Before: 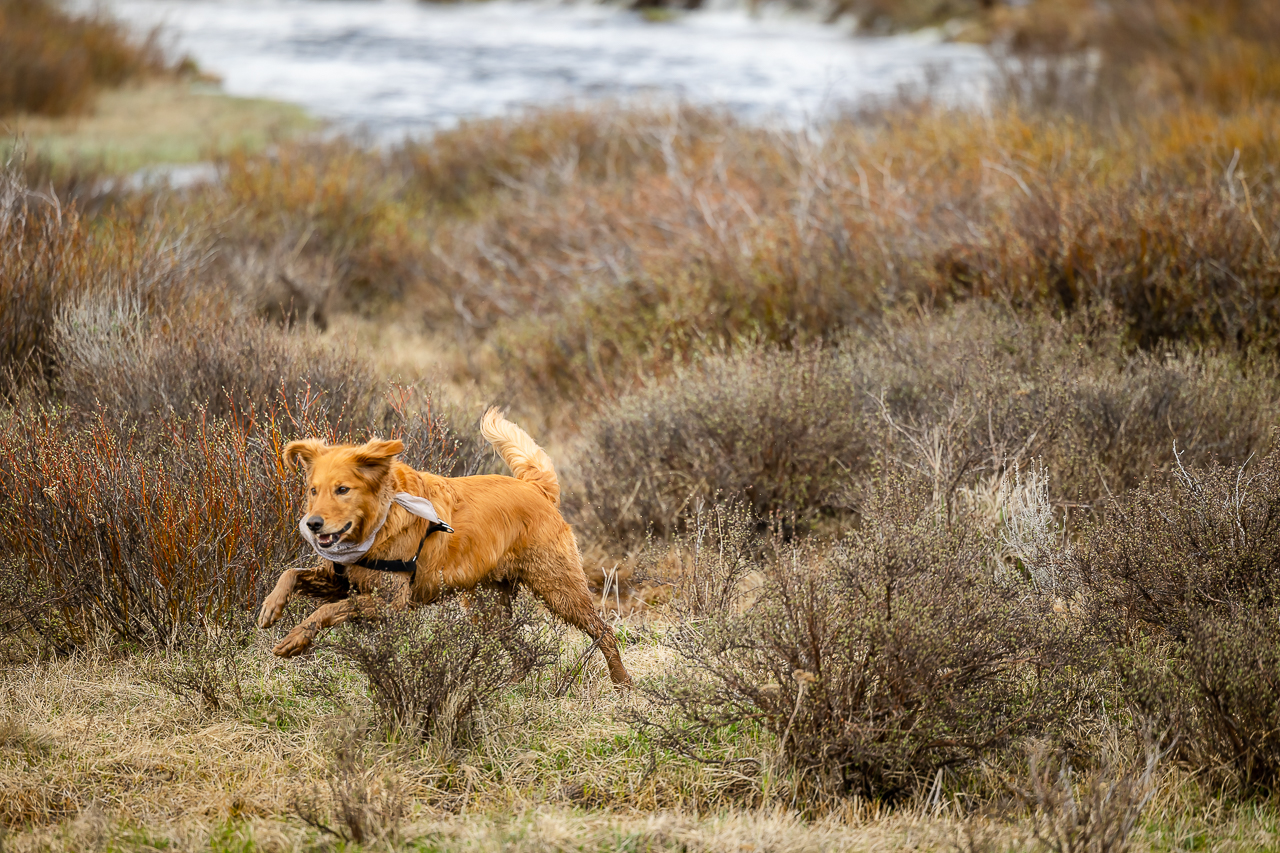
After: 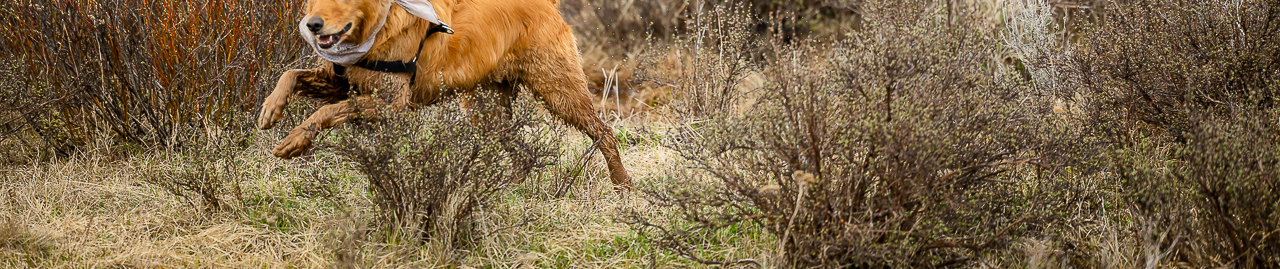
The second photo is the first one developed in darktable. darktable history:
crop and rotate: top 58.54%, bottom 9.882%
